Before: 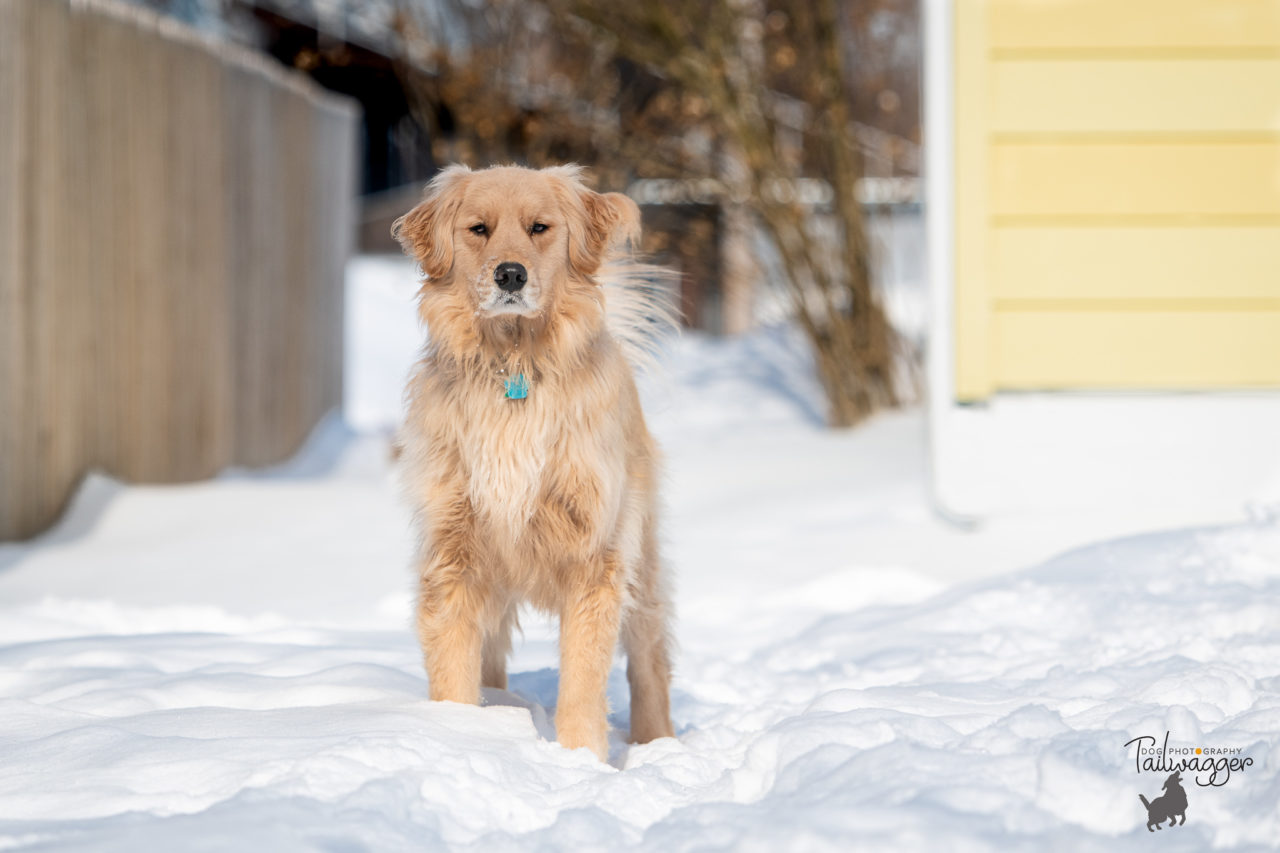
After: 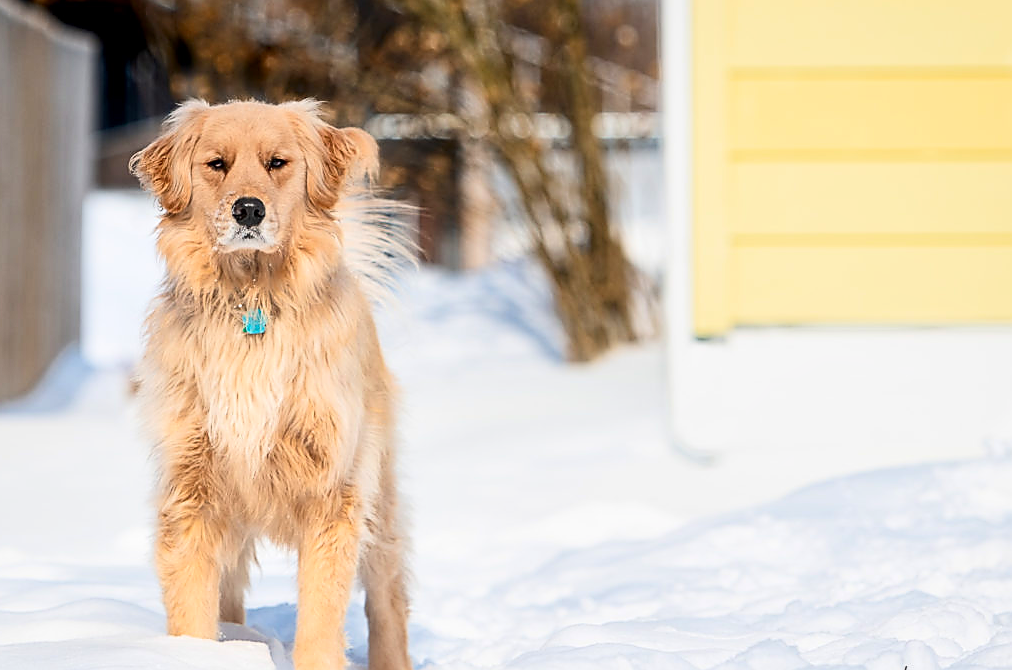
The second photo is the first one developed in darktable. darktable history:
sharpen: radius 1.405, amount 1.258, threshold 0.832
local contrast: mode bilateral grid, contrast 20, coarseness 51, detail 119%, midtone range 0.2
exposure: exposure -0.172 EV, compensate highlight preservation false
color zones: curves: ch1 [(0, 0.523) (0.143, 0.545) (0.286, 0.52) (0.429, 0.506) (0.571, 0.503) (0.714, 0.503) (0.857, 0.508) (1, 0.523)]
contrast brightness saturation: contrast 0.231, brightness 0.112, saturation 0.285
crop and rotate: left 20.476%, top 7.729%, right 0.4%, bottom 13.631%
